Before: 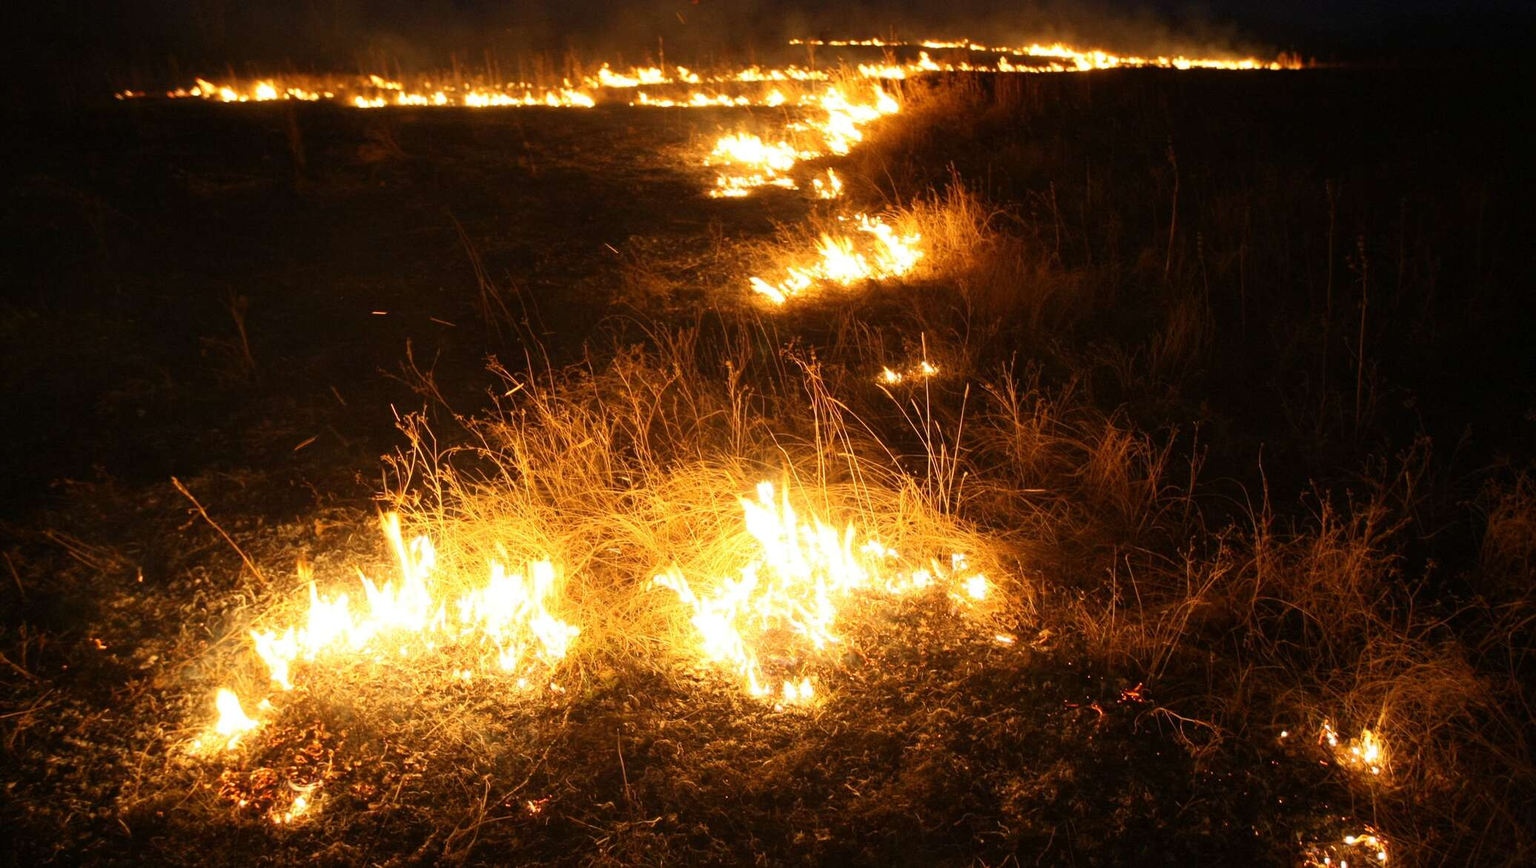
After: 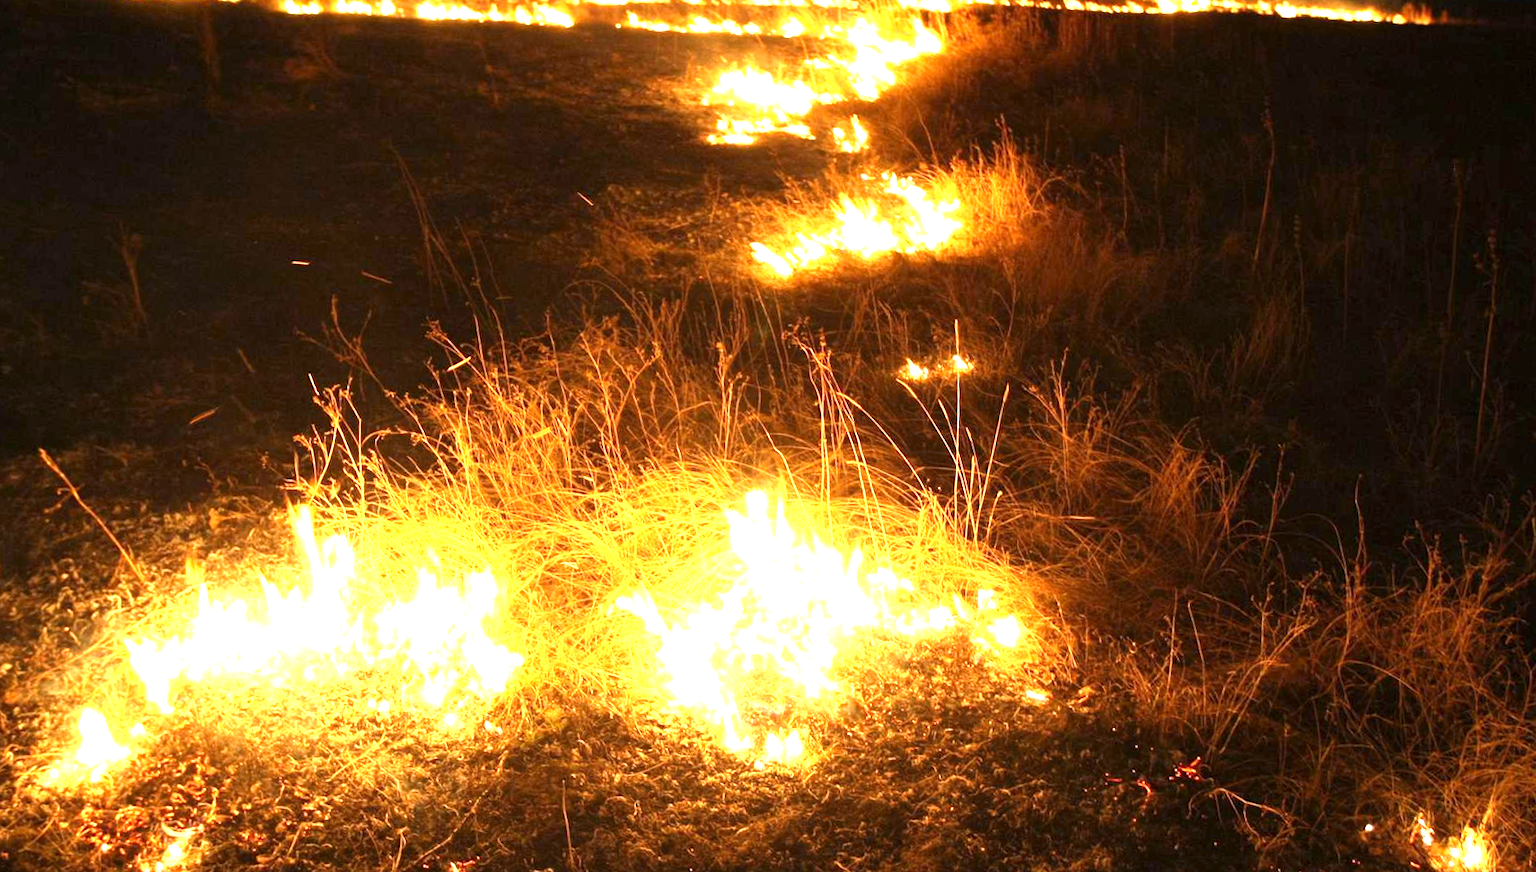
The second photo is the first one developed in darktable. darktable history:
exposure: exposure 1.136 EV, compensate highlight preservation false
crop and rotate: angle -2.89°, left 5.37%, top 5.169%, right 4.78%, bottom 4.495%
